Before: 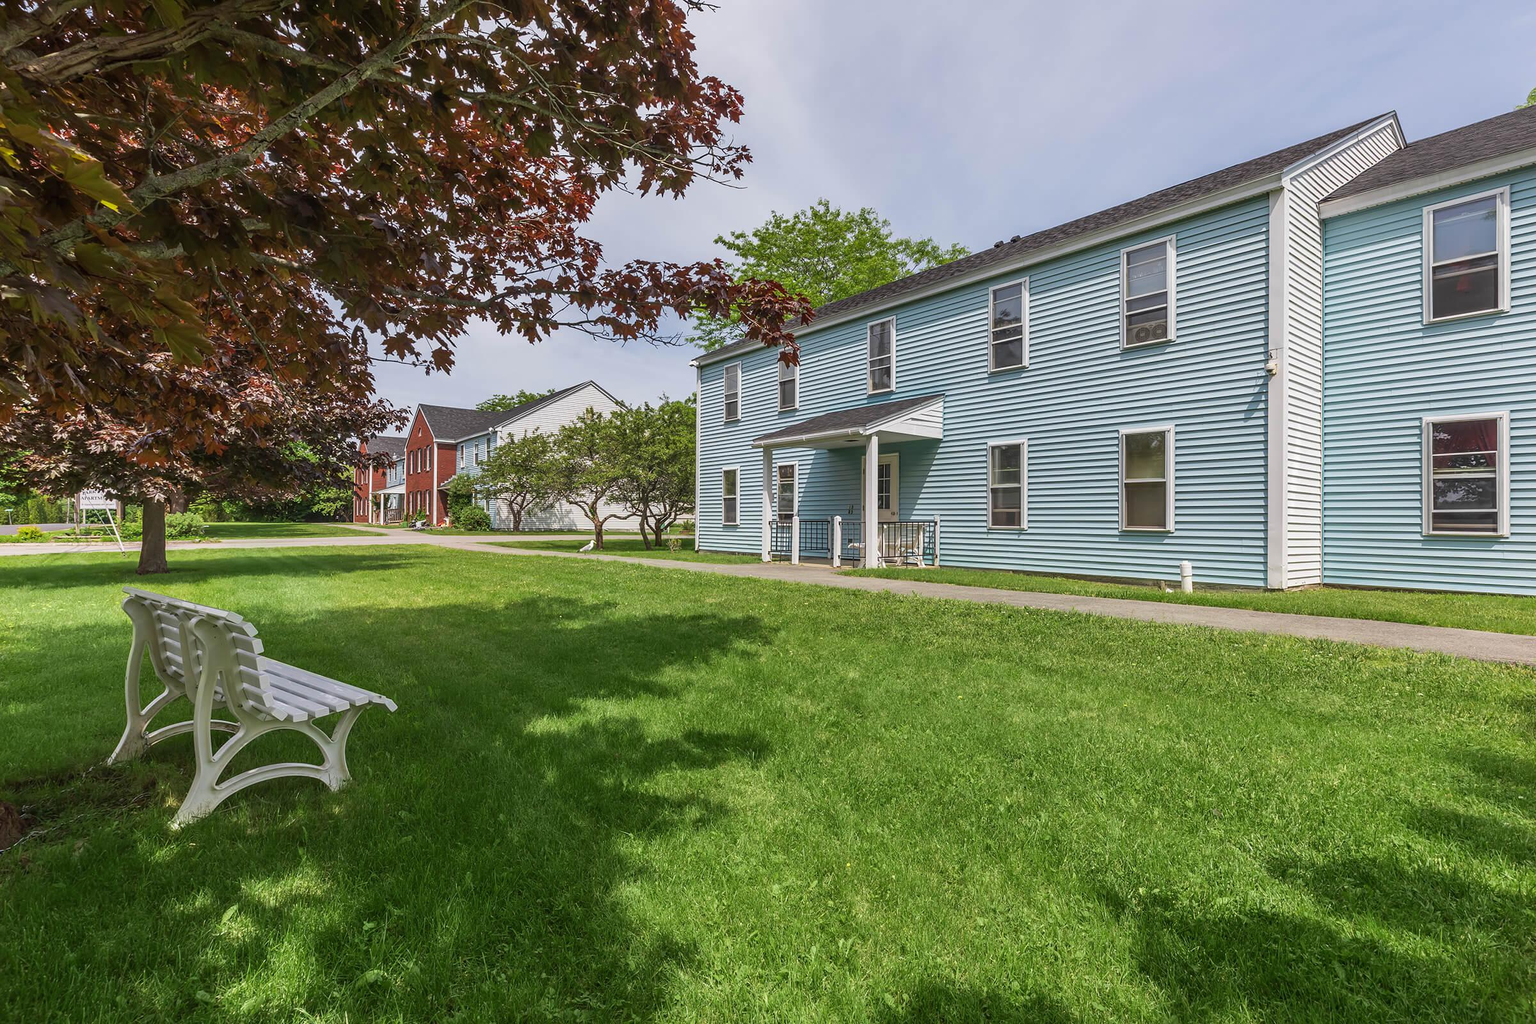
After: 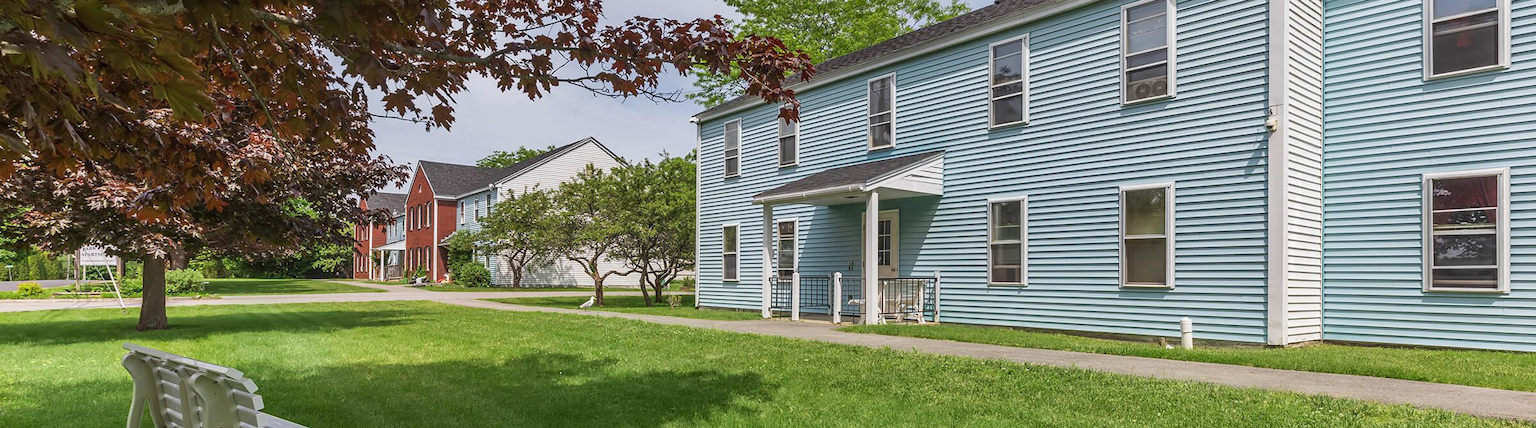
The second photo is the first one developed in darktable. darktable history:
crop and rotate: top 23.84%, bottom 34.294%
base curve: curves: ch0 [(0, 0) (0.283, 0.295) (1, 1)], preserve colors none
